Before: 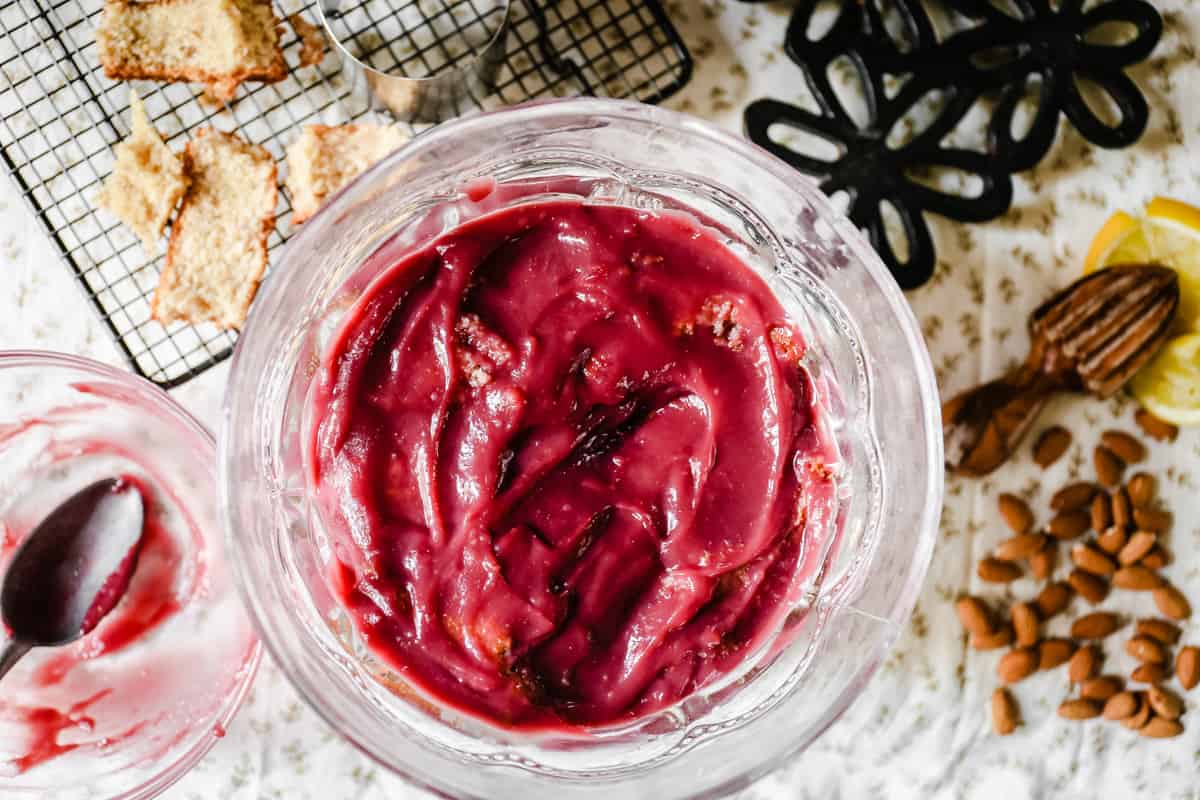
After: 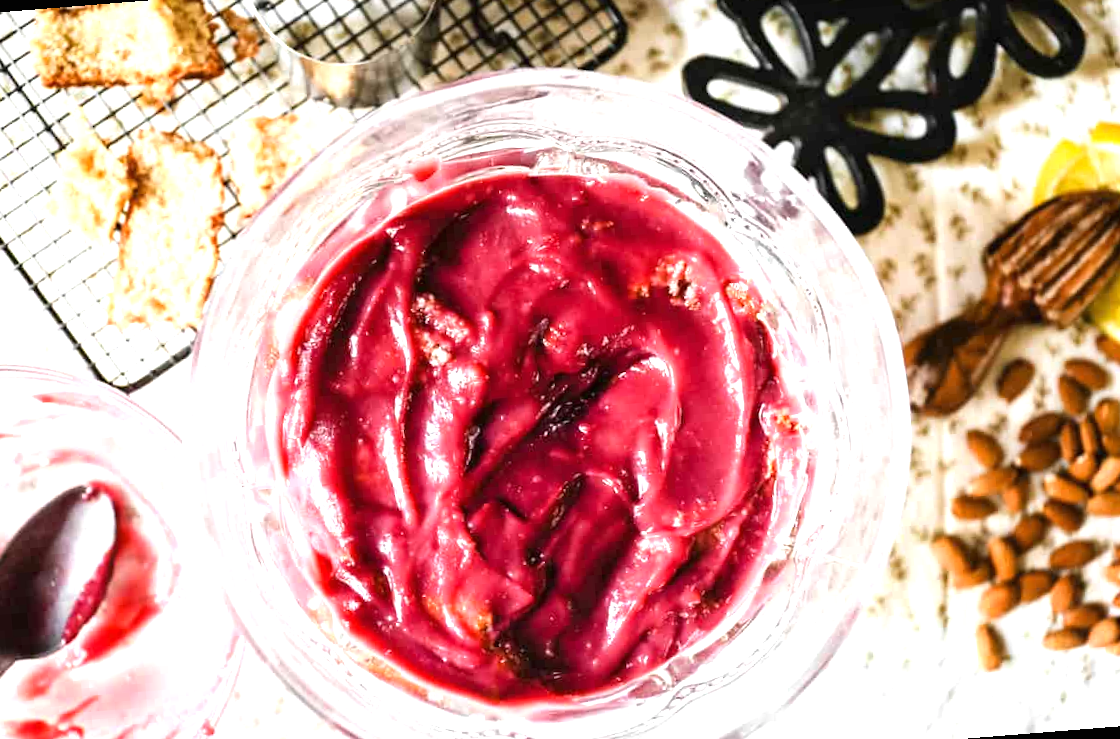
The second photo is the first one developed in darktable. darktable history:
rotate and perspective: rotation -4.57°, crop left 0.054, crop right 0.944, crop top 0.087, crop bottom 0.914
exposure: black level correction 0, exposure 0.95 EV, compensate exposure bias true, compensate highlight preservation false
